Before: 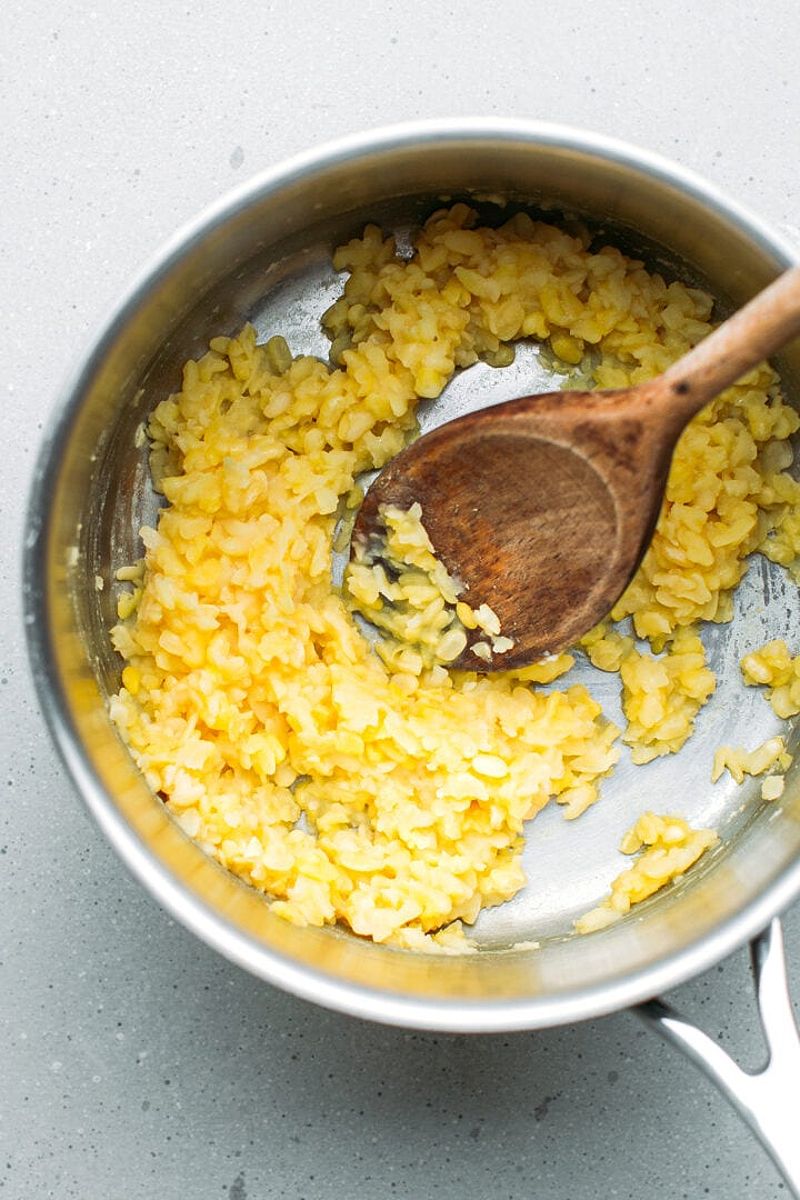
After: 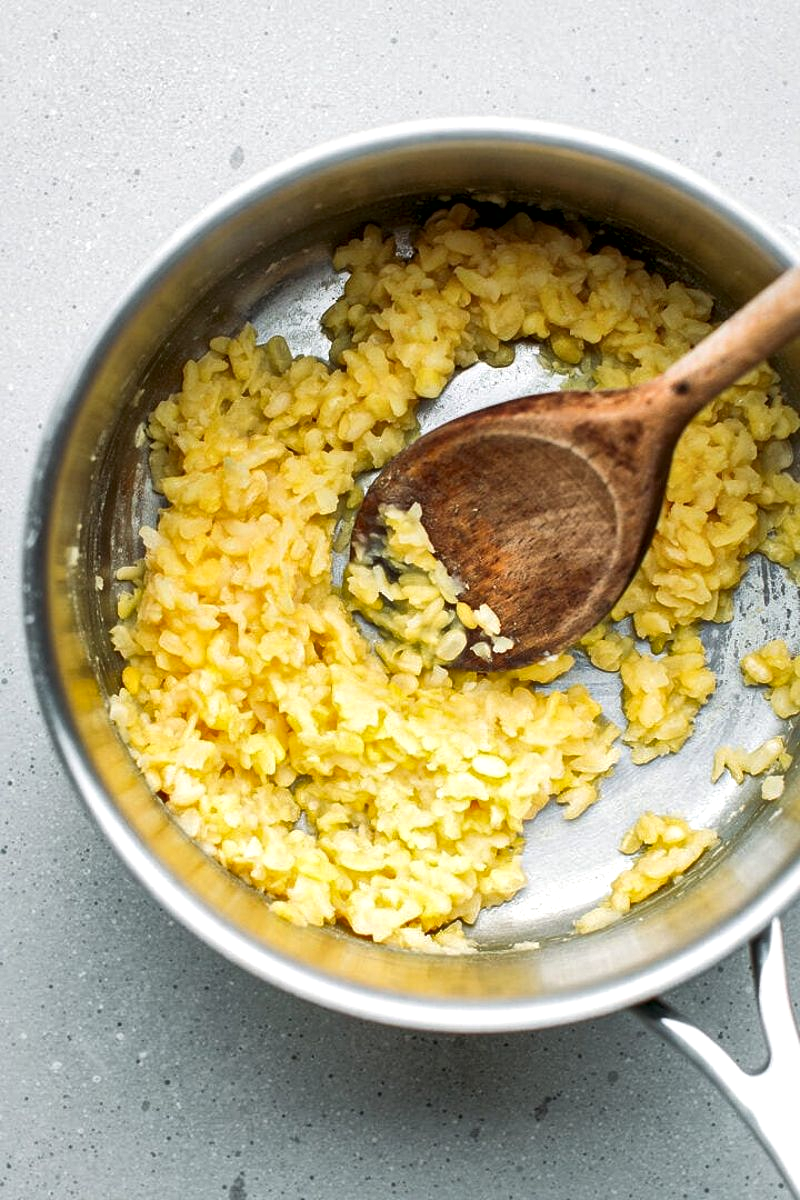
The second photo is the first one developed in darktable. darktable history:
shadows and highlights: shadows 32, highlights -32, soften with gaussian
local contrast: mode bilateral grid, contrast 20, coarseness 50, detail 159%, midtone range 0.2
